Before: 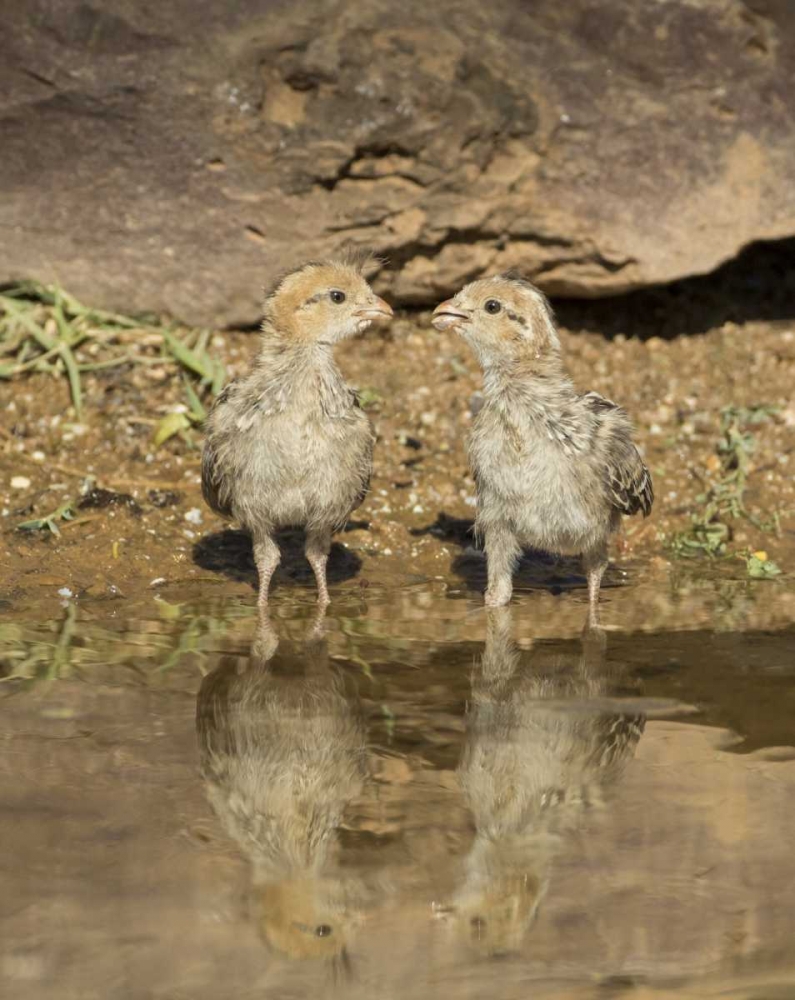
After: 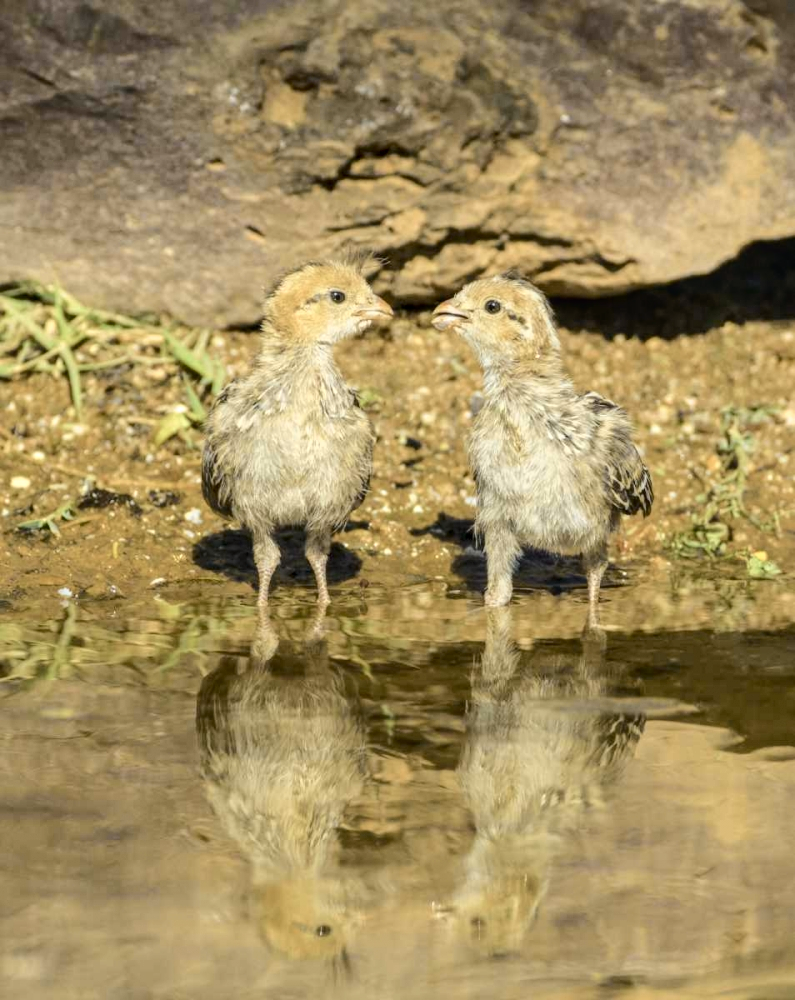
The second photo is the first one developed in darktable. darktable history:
exposure: black level correction 0.001, exposure 0.14 EV, compensate highlight preservation false
tone curve: curves: ch0 [(0, 0) (0.035, 0.017) (0.131, 0.108) (0.279, 0.279) (0.476, 0.554) (0.617, 0.693) (0.704, 0.77) (0.801, 0.854) (0.895, 0.927) (1, 0.976)]; ch1 [(0, 0) (0.318, 0.278) (0.444, 0.427) (0.493, 0.488) (0.508, 0.502) (0.534, 0.526) (0.562, 0.555) (0.645, 0.648) (0.746, 0.764) (1, 1)]; ch2 [(0, 0) (0.316, 0.292) (0.381, 0.37) (0.423, 0.448) (0.476, 0.482) (0.502, 0.495) (0.522, 0.518) (0.533, 0.532) (0.593, 0.622) (0.634, 0.663) (0.7, 0.7) (0.861, 0.808) (1, 0.951)], color space Lab, independent channels, preserve colors none
local contrast: on, module defaults
